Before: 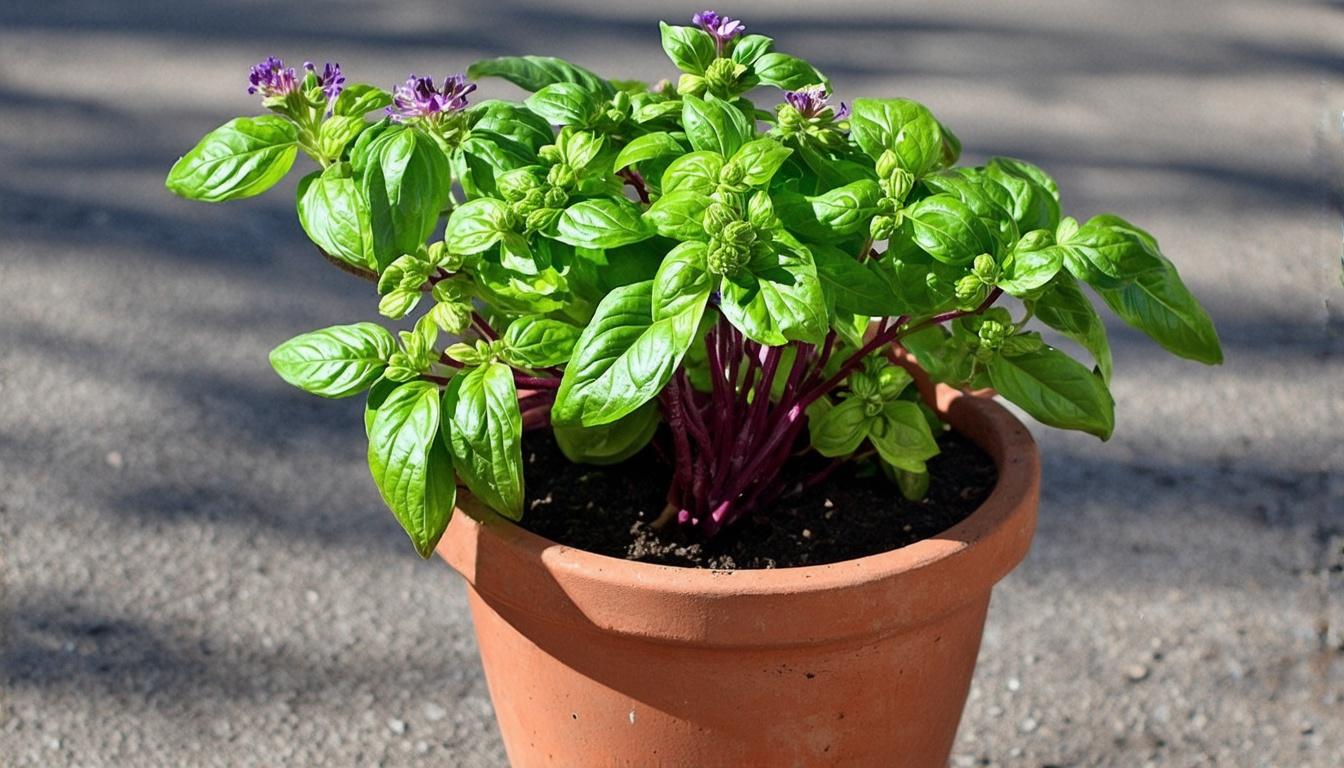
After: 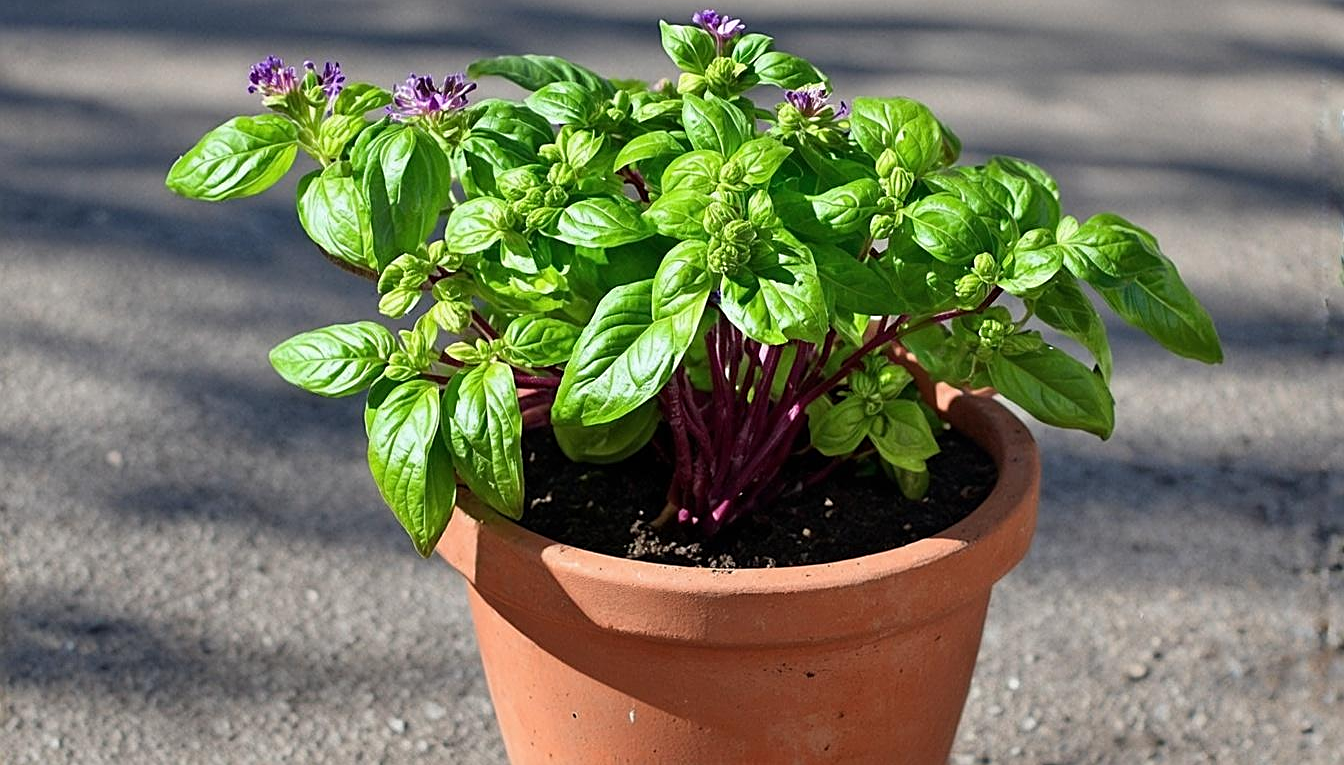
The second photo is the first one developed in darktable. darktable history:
sharpen: on, module defaults
crop: top 0.195%, bottom 0.164%
